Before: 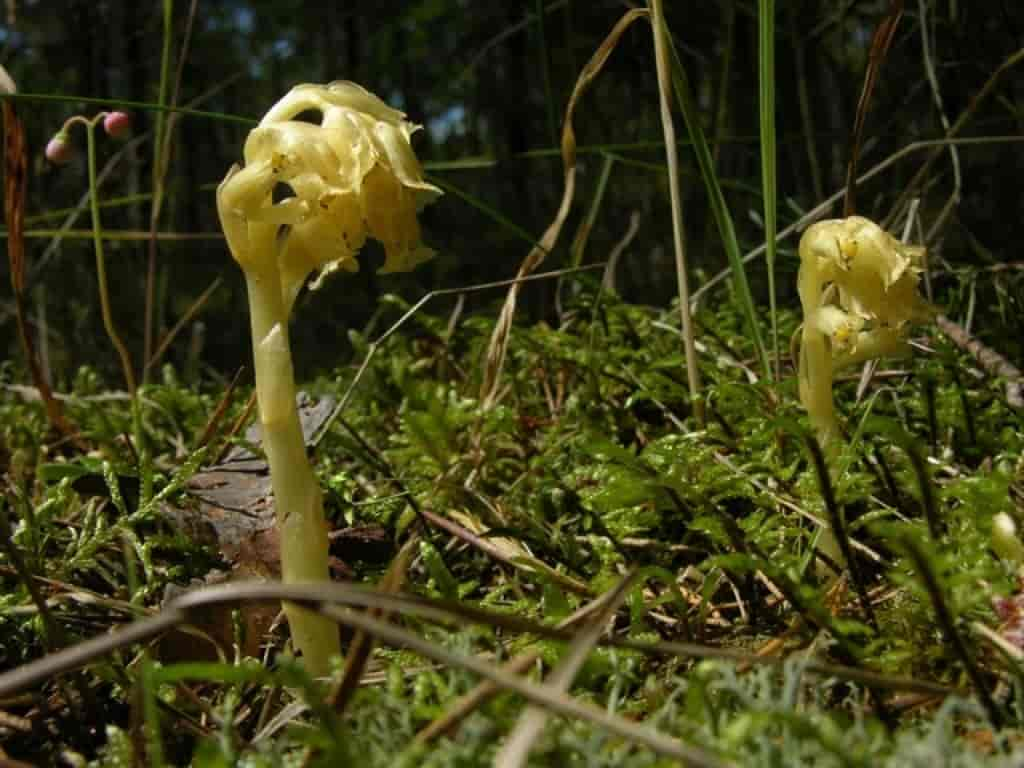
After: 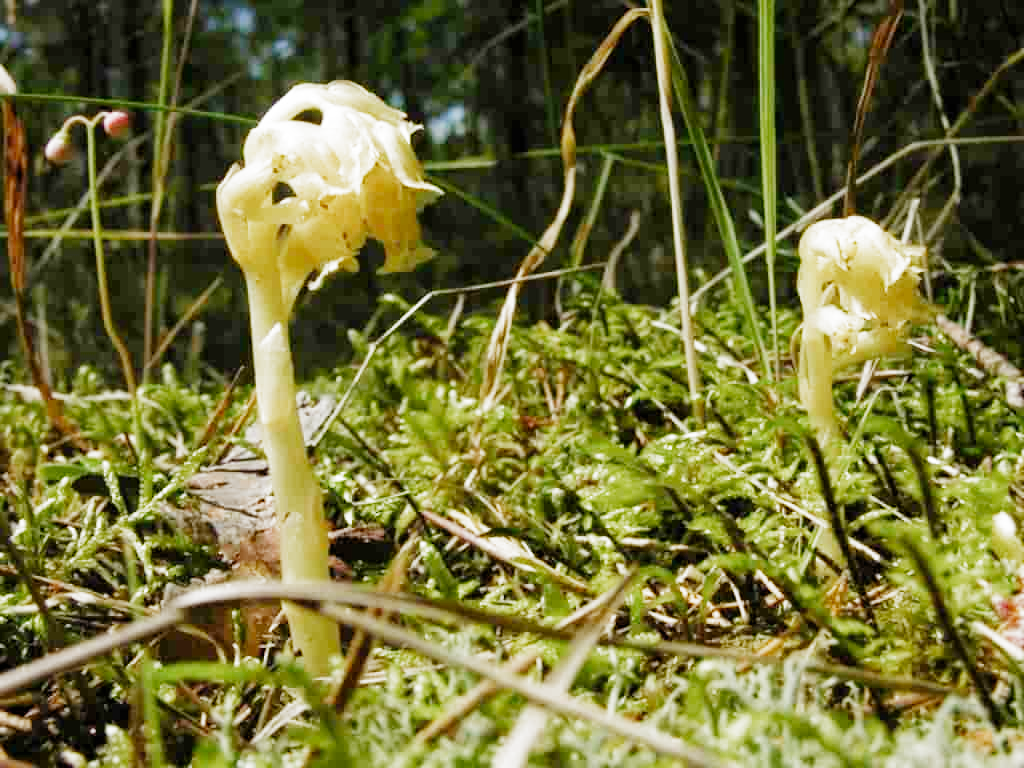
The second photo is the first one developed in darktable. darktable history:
exposure: black level correction 0, exposure 2.144 EV, compensate exposure bias true, compensate highlight preservation false
filmic rgb: black relative exposure -7.65 EV, white relative exposure 4.56 EV, hardness 3.61, add noise in highlights 0.002, preserve chrominance no, color science v3 (2019), use custom middle-gray values true, contrast in highlights soft
